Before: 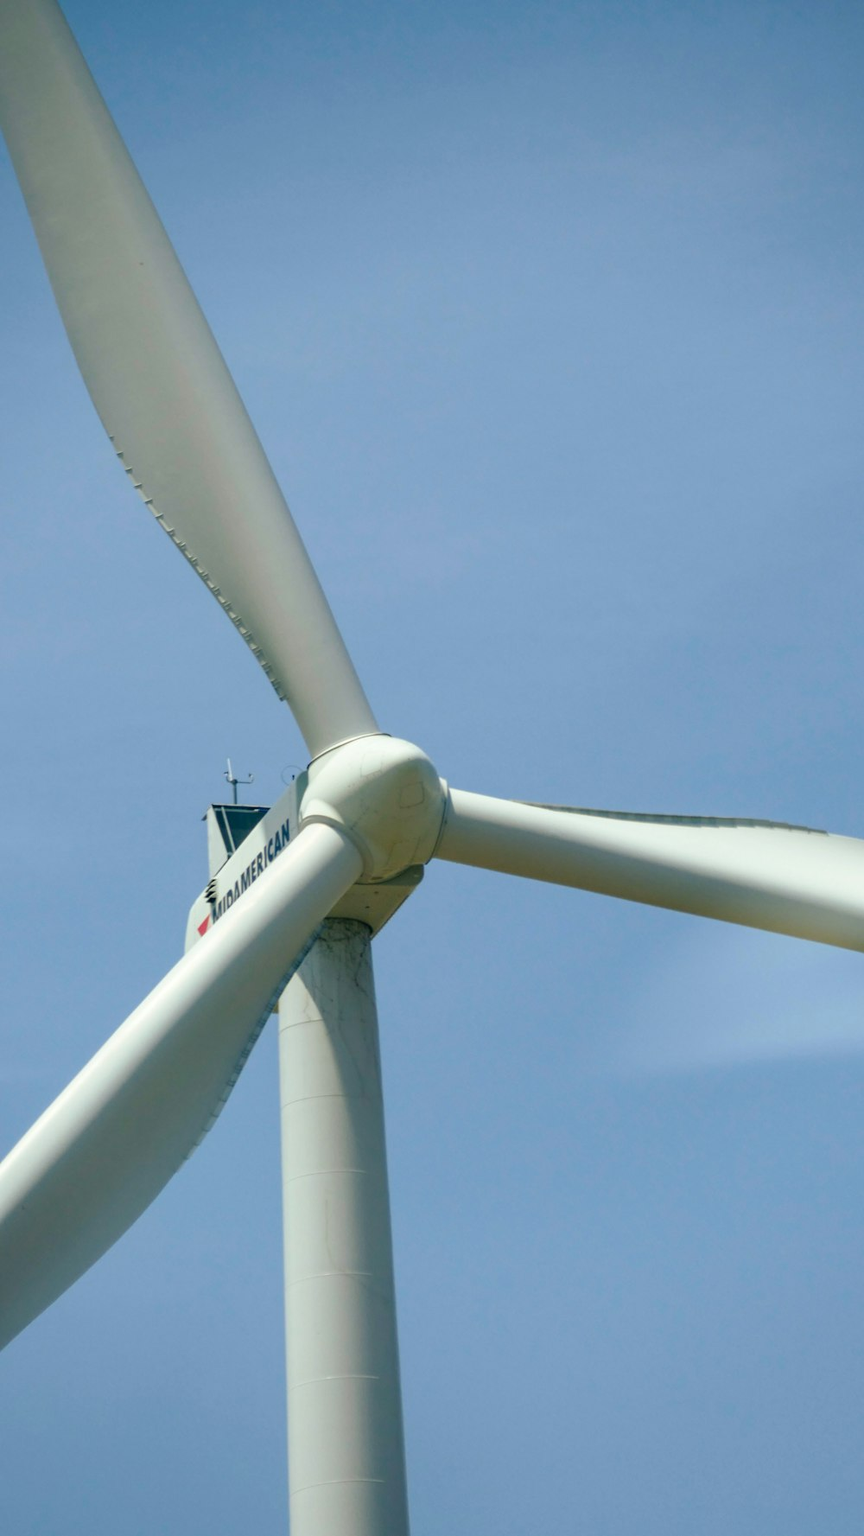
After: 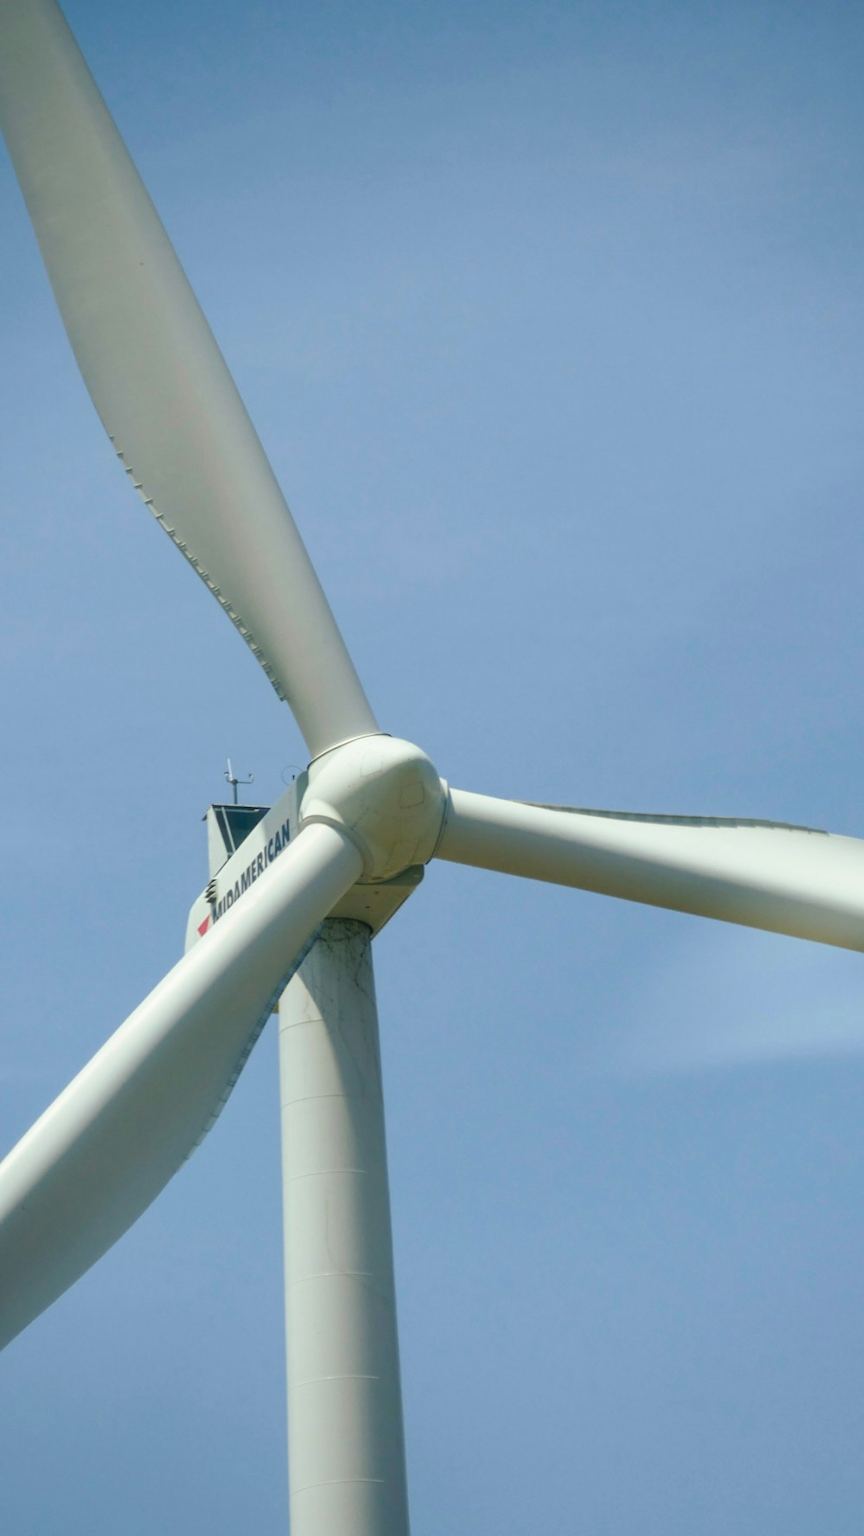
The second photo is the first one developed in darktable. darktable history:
haze removal: strength -0.103, compatibility mode true, adaptive false
